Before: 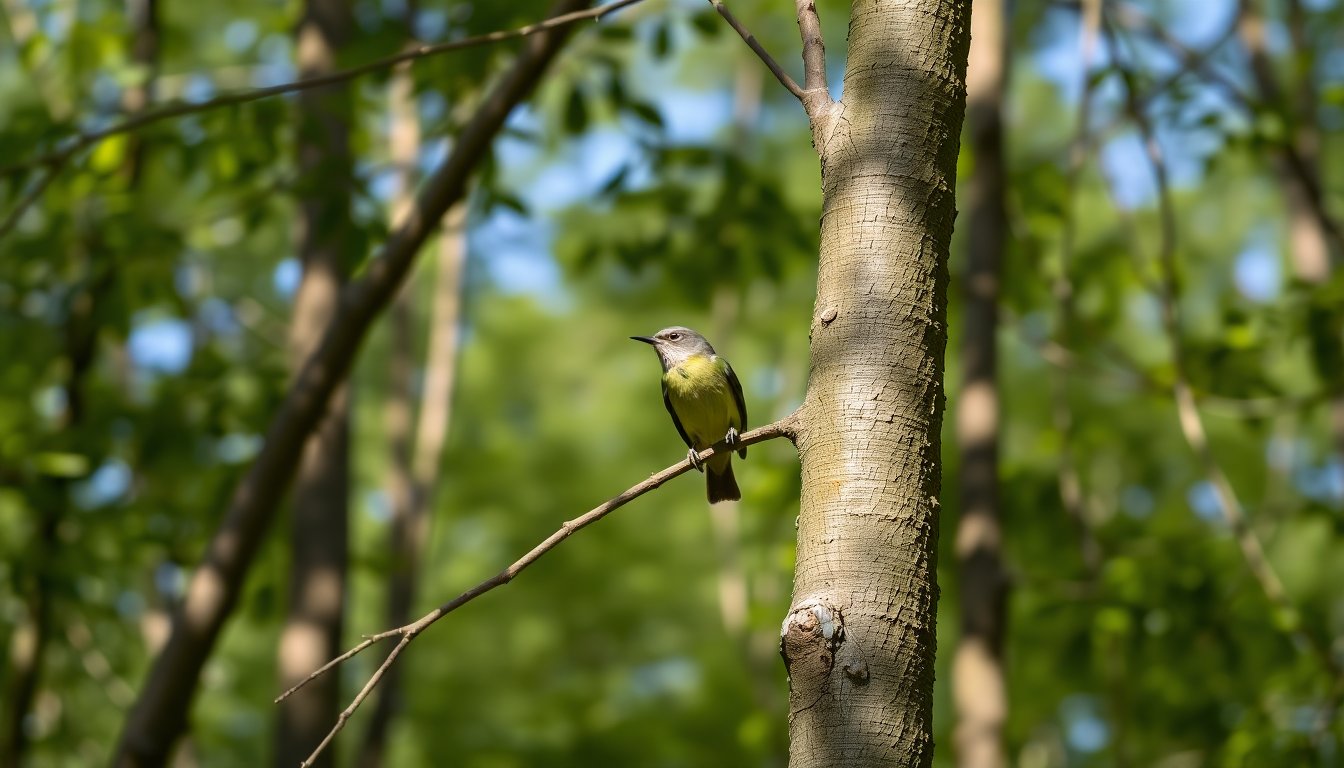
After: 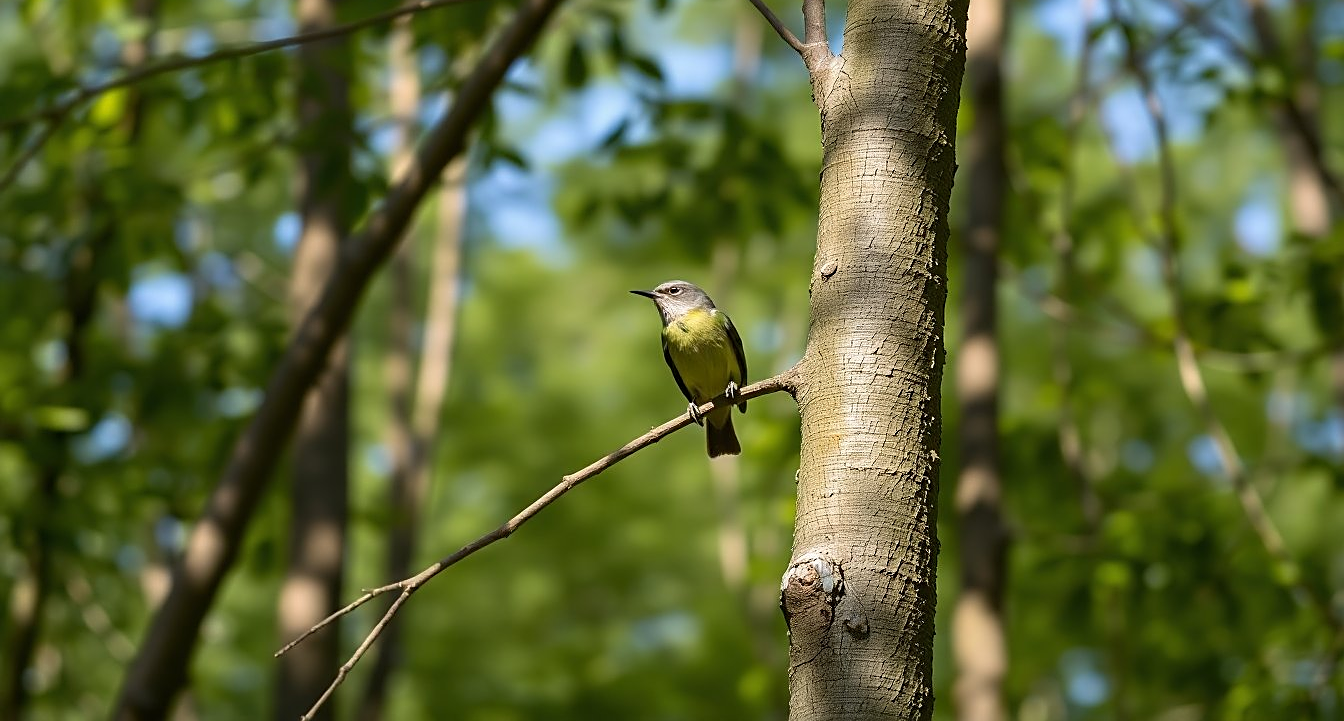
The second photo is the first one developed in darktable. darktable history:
sharpen: on, module defaults
crop and rotate: top 6.04%
